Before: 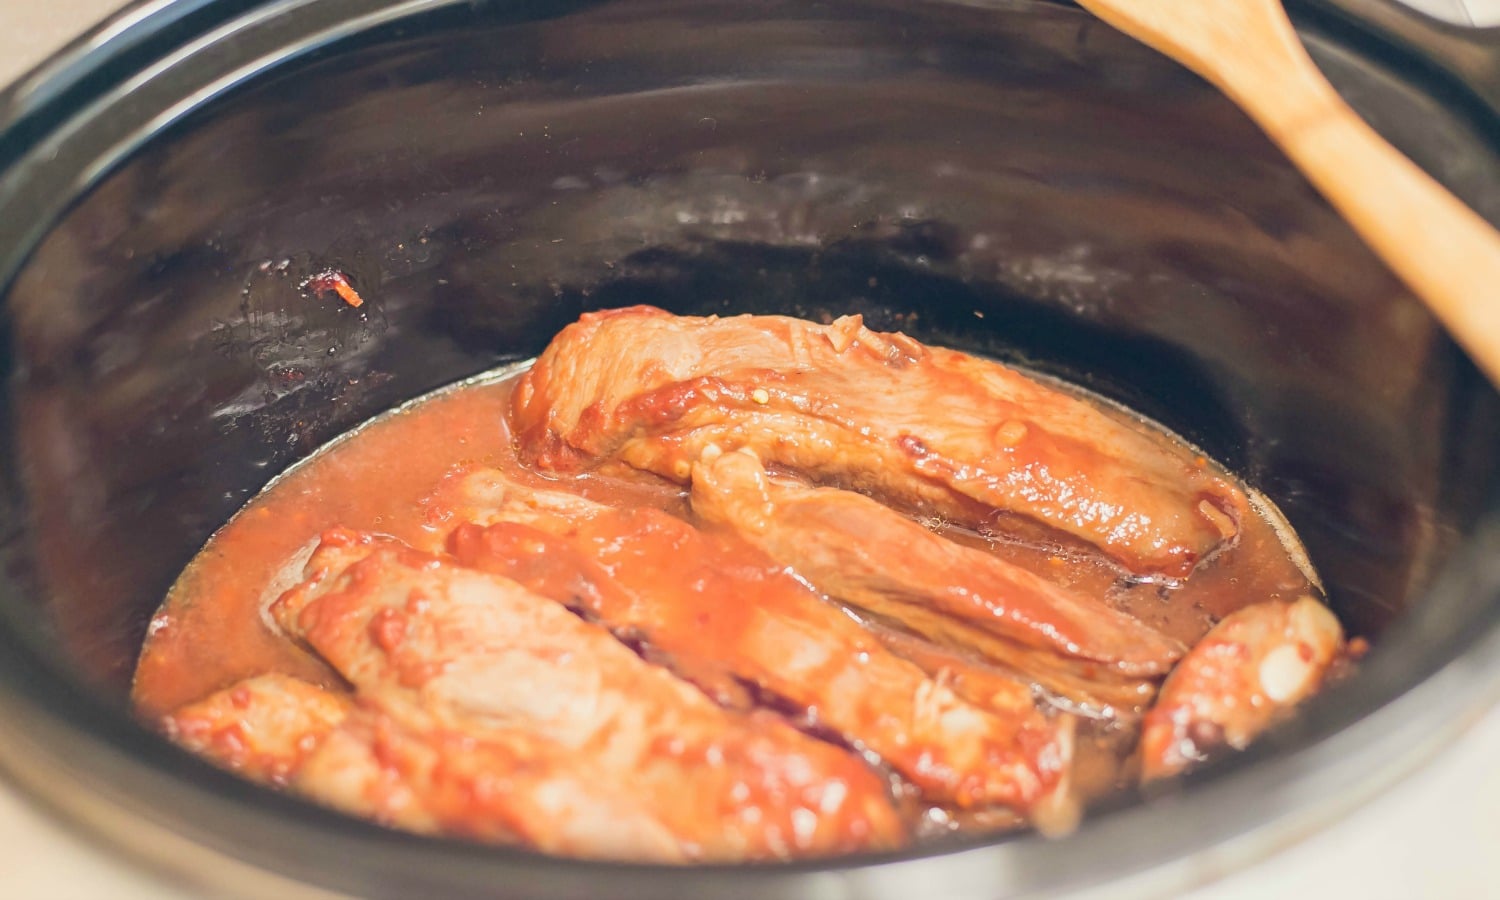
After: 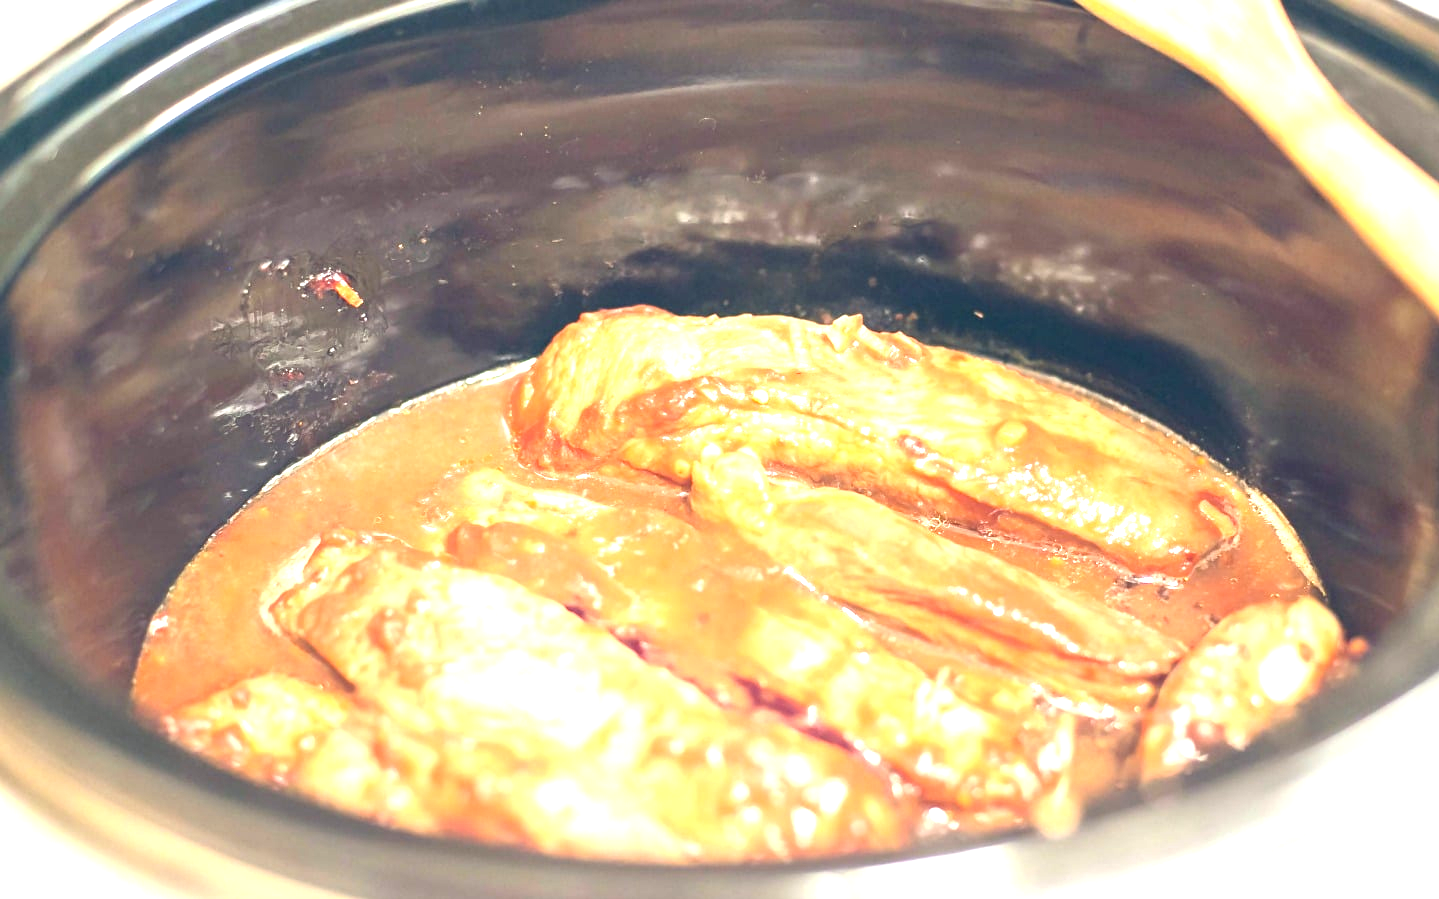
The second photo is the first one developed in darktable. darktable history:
exposure: black level correction 0, exposure 1.4 EV, compensate highlight preservation false
color correction: highlights a* -2.67, highlights b* 2.29
crop: right 4.018%, bottom 0.017%
